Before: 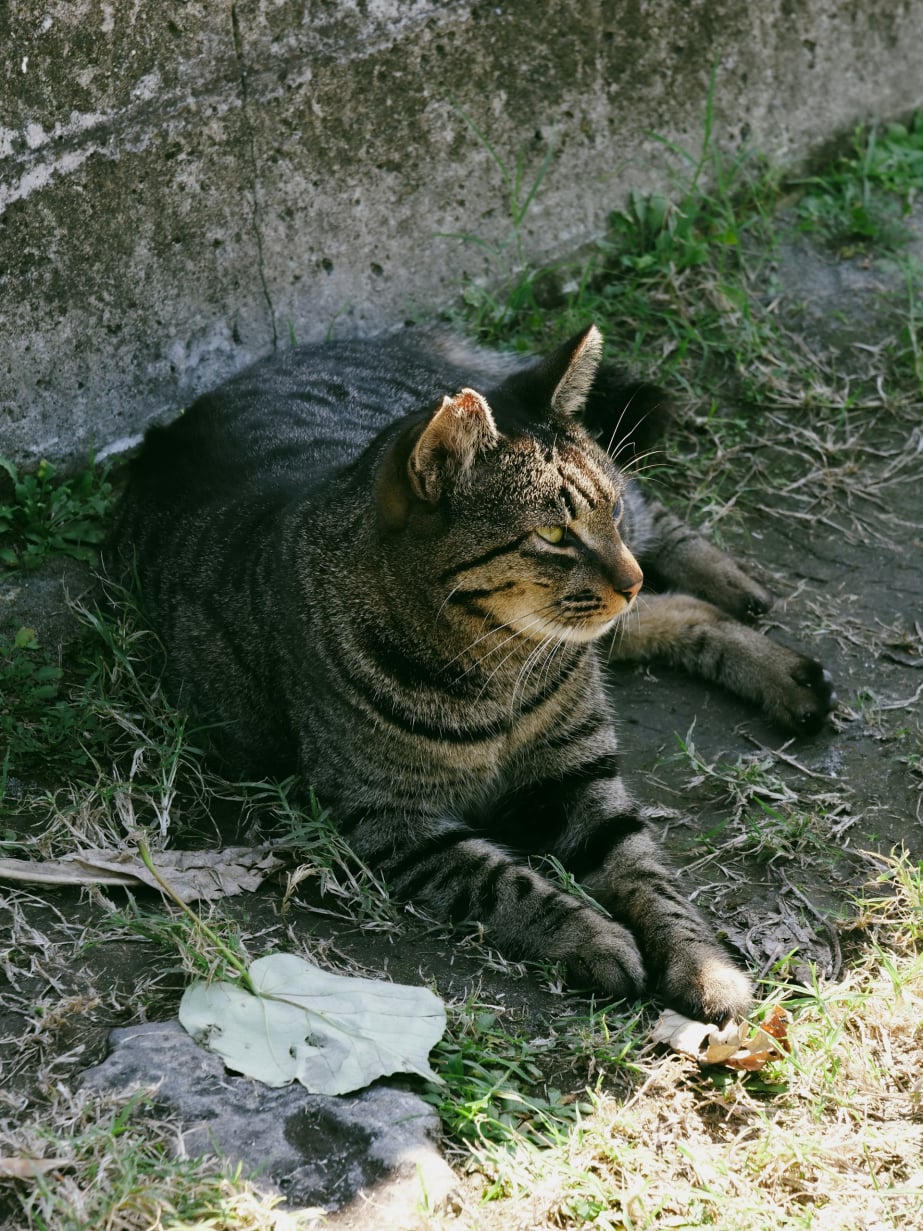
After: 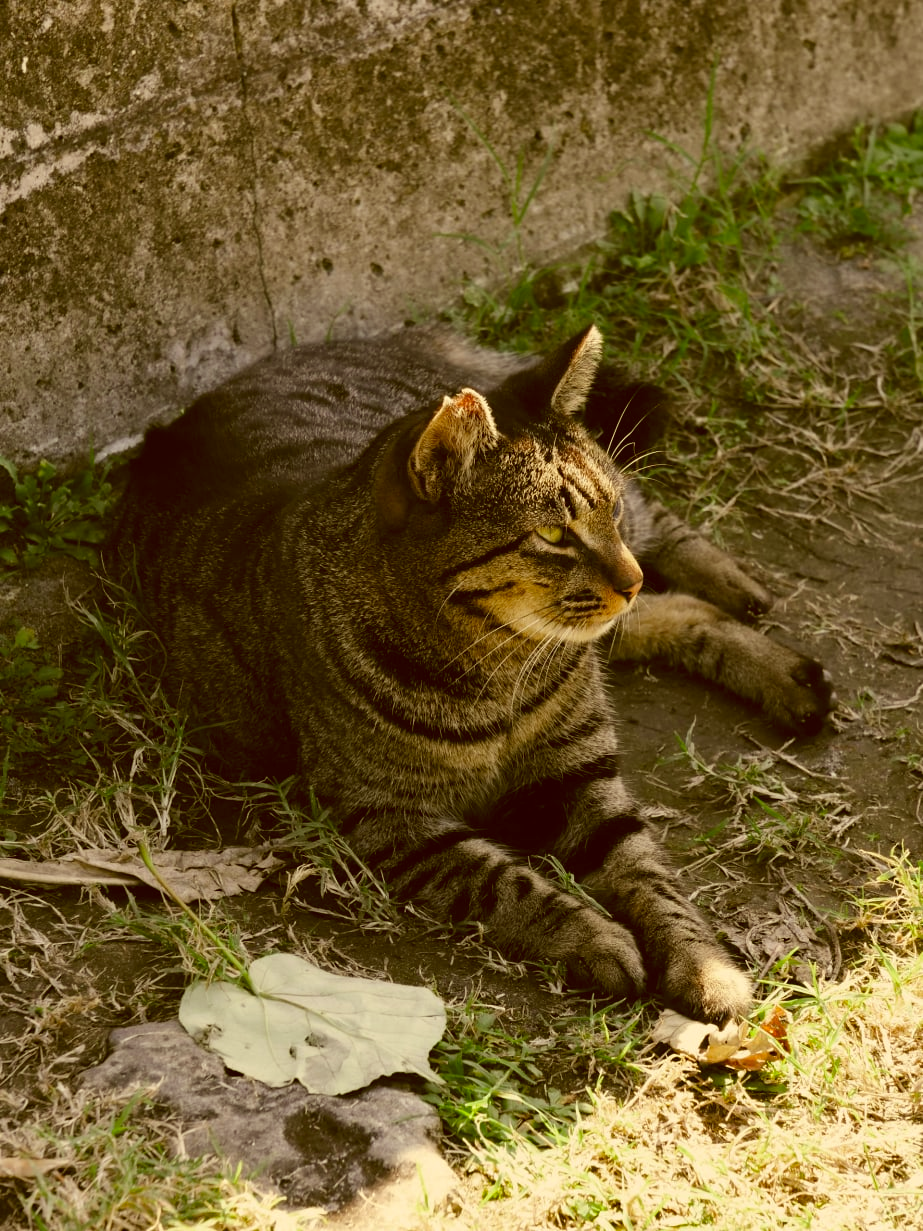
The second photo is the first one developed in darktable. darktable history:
color correction: highlights a* 1.04, highlights b* 23.61, shadows a* 15.2, shadows b* 24.15
